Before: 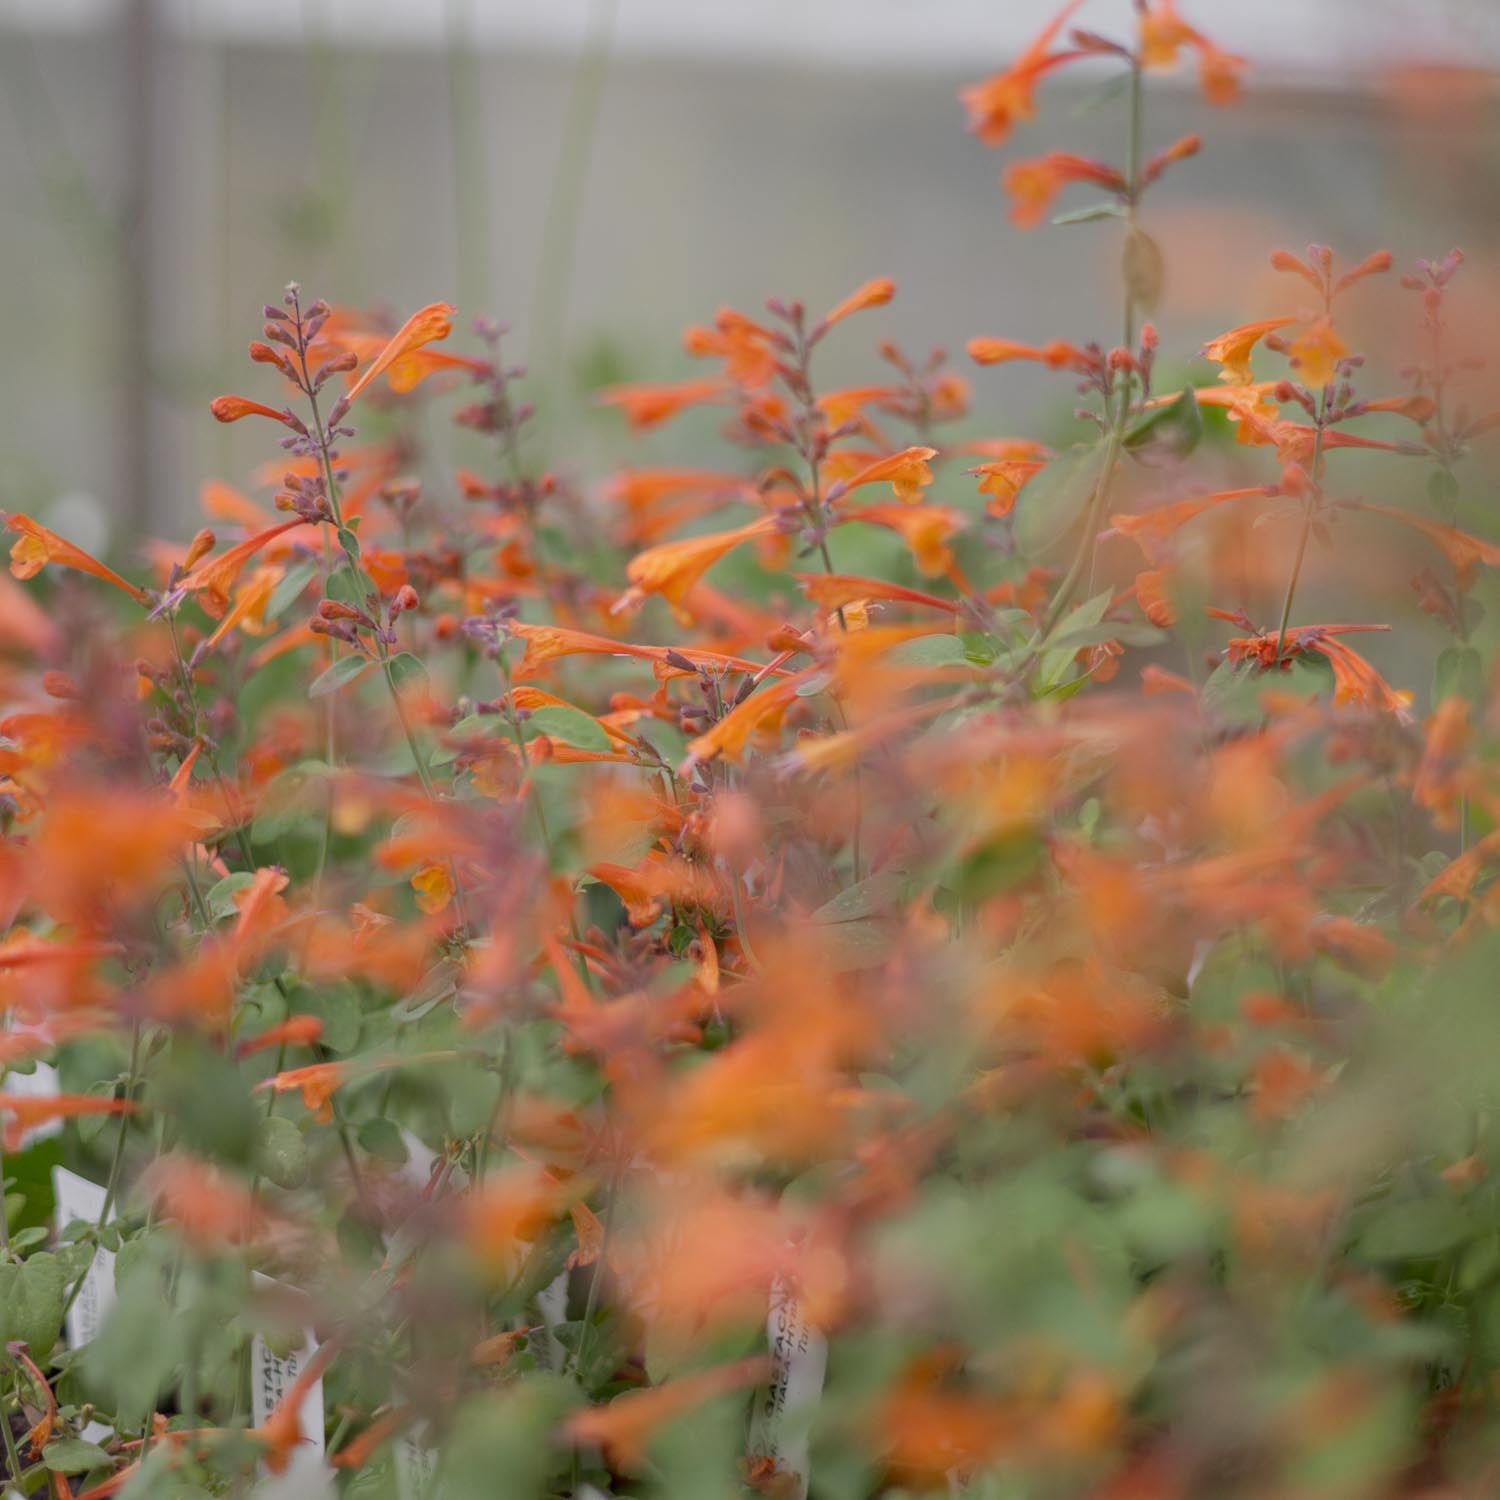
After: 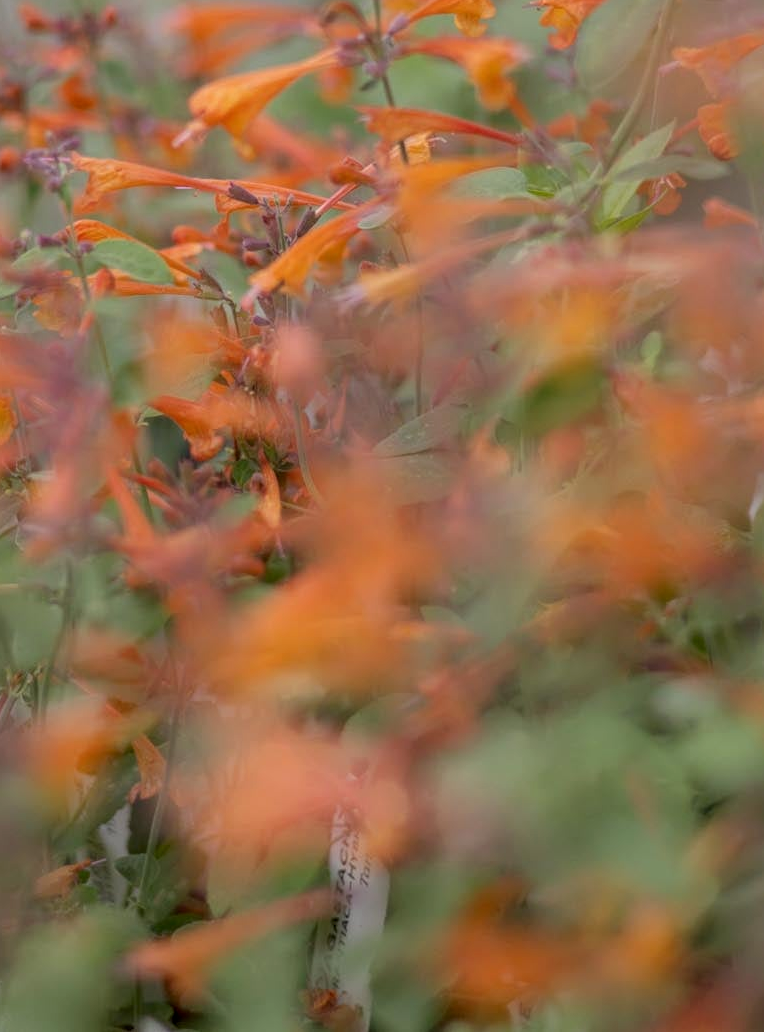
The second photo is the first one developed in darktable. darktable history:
local contrast: highlights 100%, shadows 100%, detail 120%, midtone range 0.2
crop and rotate: left 29.237%, top 31.152%, right 19.807%
exposure: exposure -0.072 EV, compensate highlight preservation false
